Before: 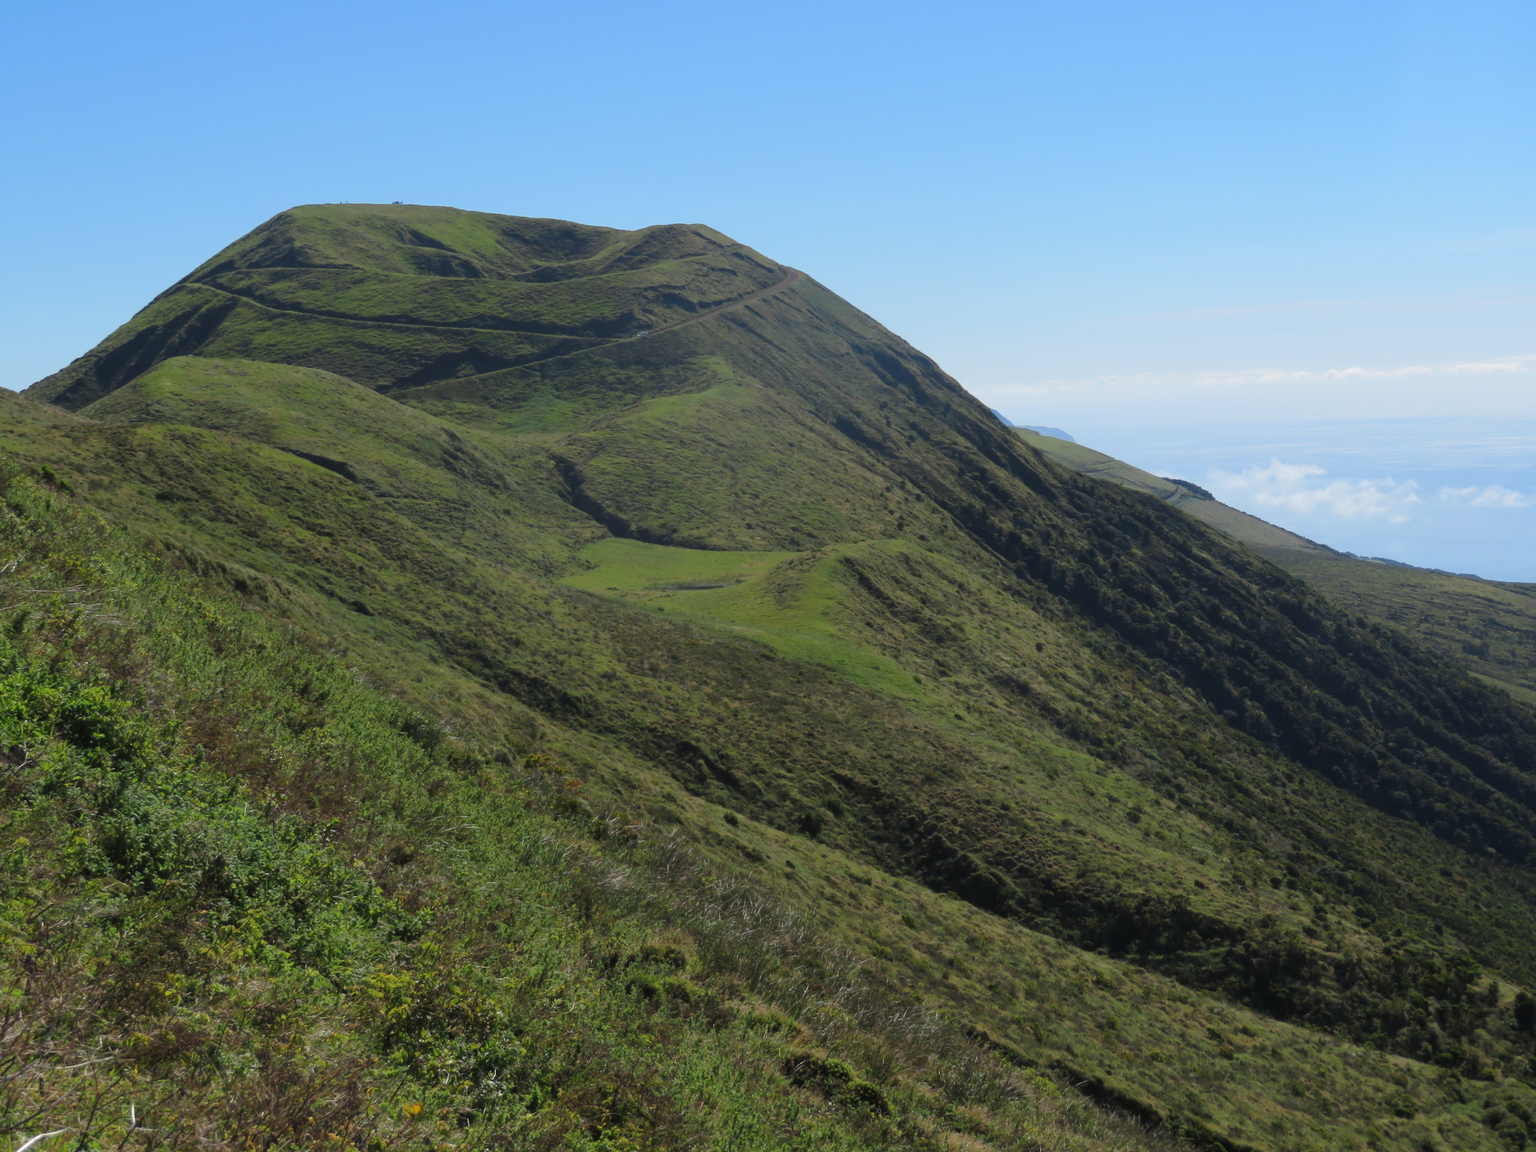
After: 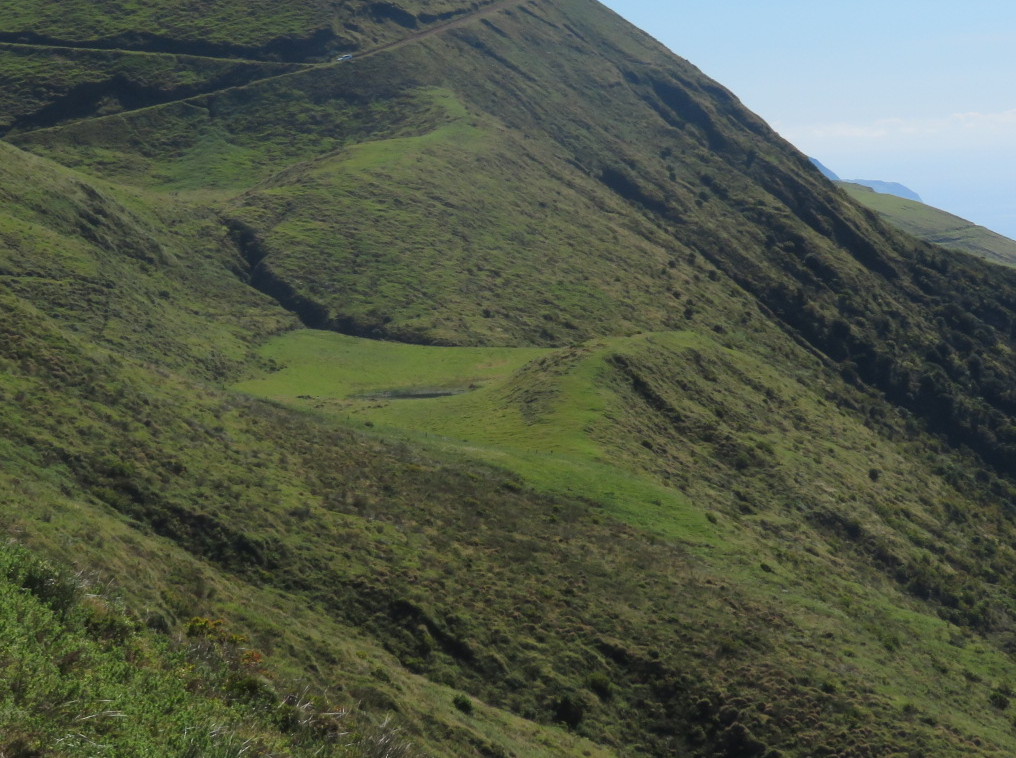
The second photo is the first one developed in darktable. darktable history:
crop: left 25.023%, top 25.324%, right 25.36%, bottom 25.302%
